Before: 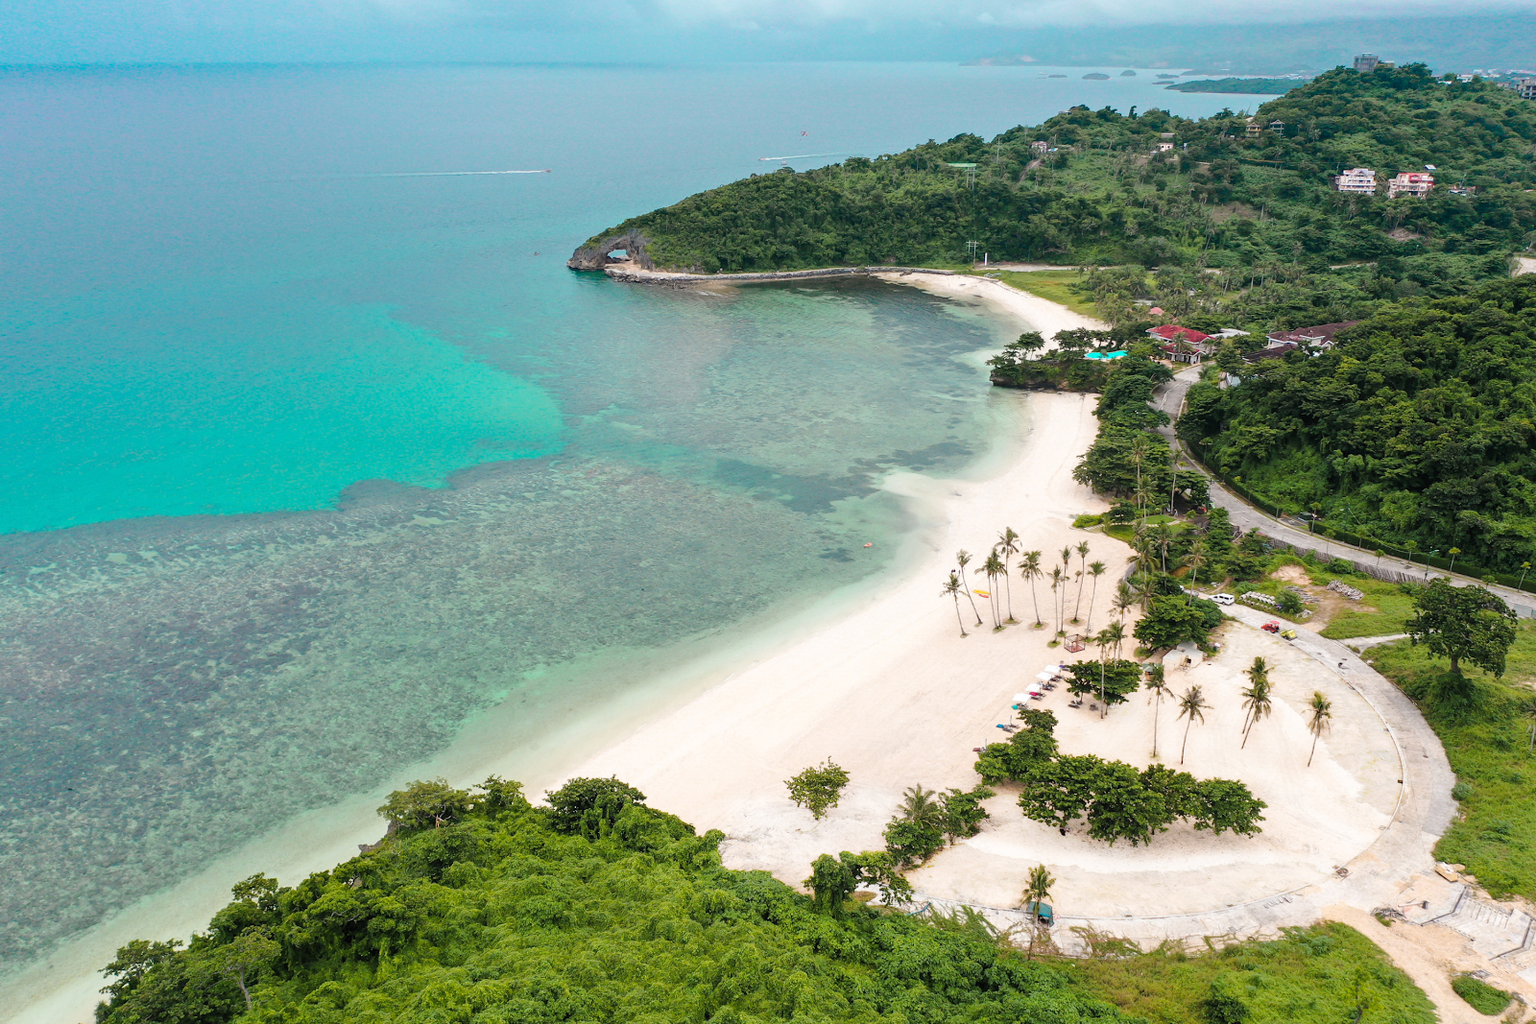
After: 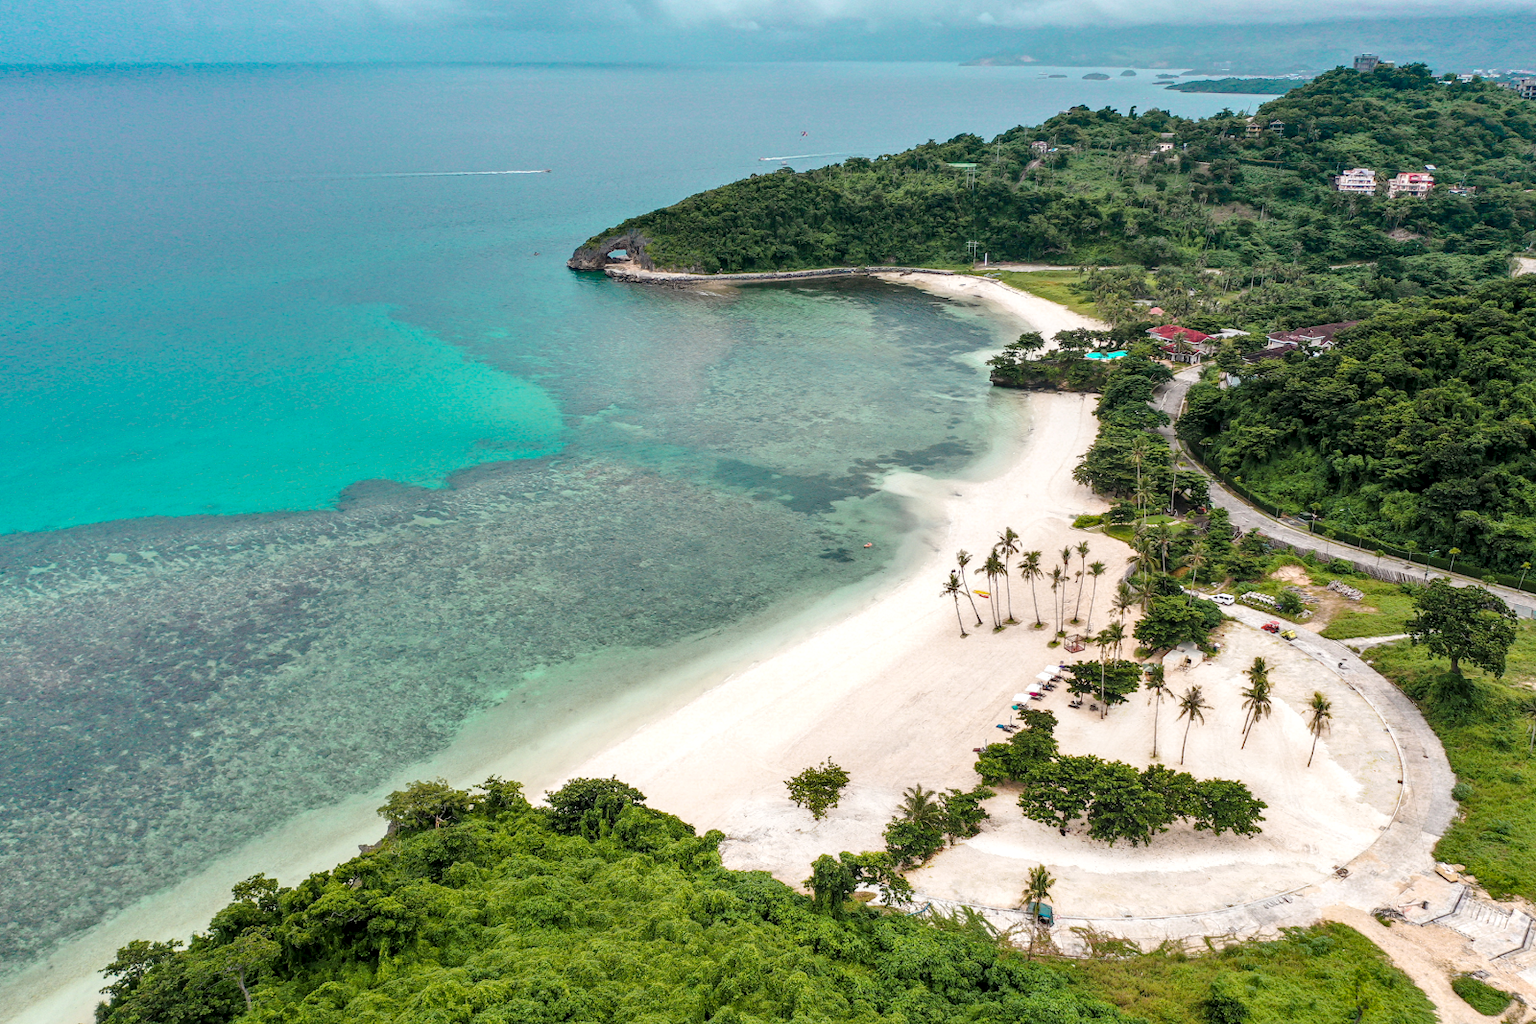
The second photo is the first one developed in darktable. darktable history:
shadows and highlights: shadows 22.7, highlights -48.71, soften with gaussian
local contrast: detail 130%
tone equalizer: on, module defaults
